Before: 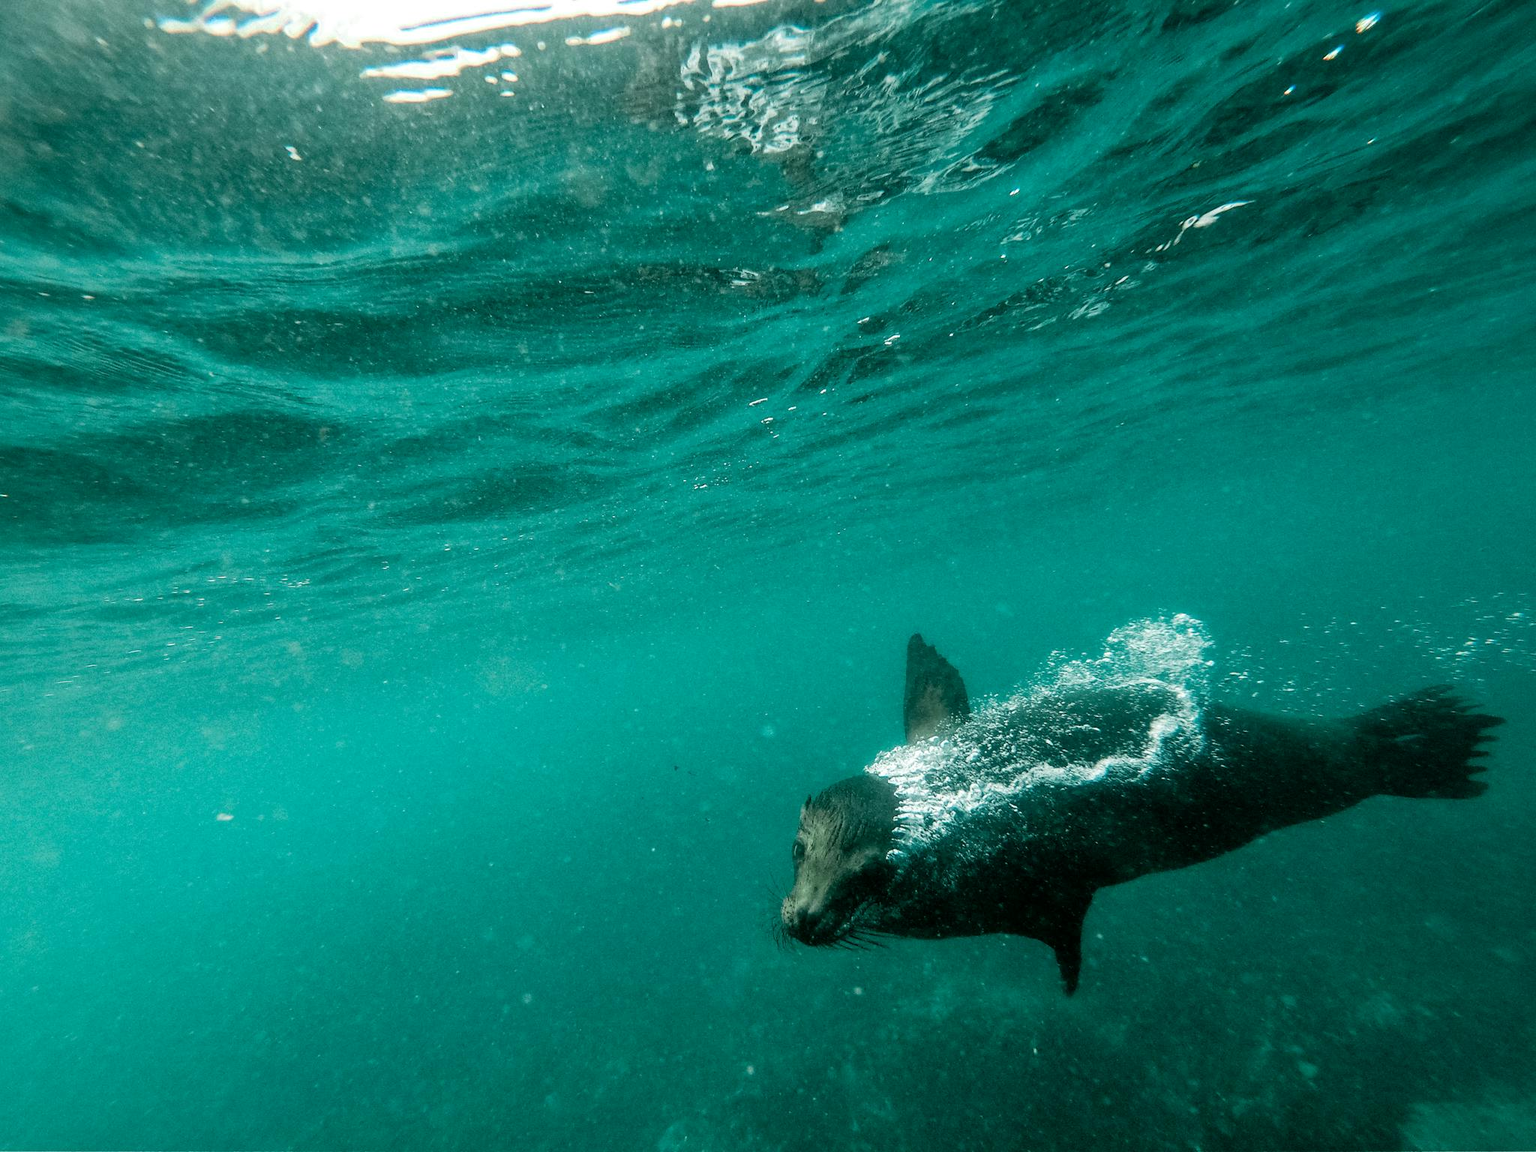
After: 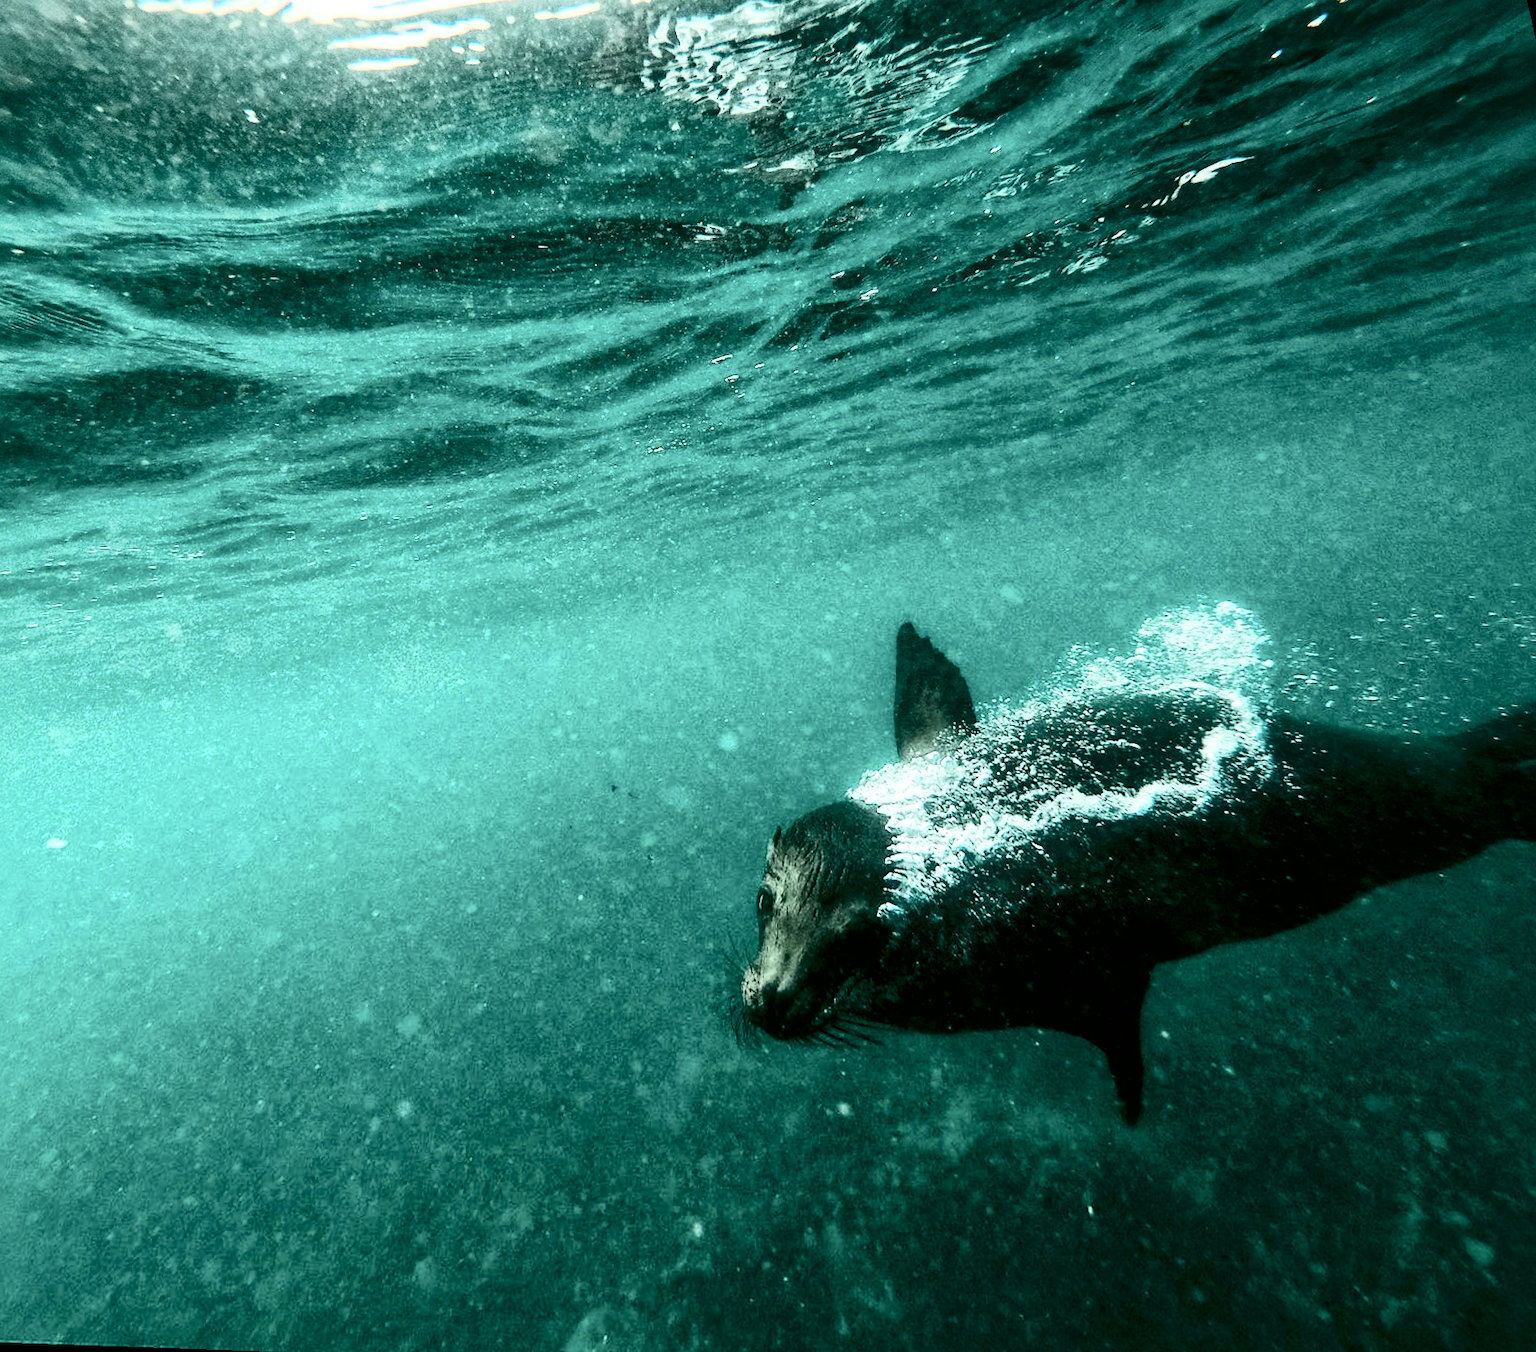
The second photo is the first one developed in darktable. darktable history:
rotate and perspective: rotation 0.72°, lens shift (vertical) -0.352, lens shift (horizontal) -0.051, crop left 0.152, crop right 0.859, crop top 0.019, crop bottom 0.964
rgb levels: preserve colors max RGB
global tonemap: drago (1, 100), detail 1
contrast brightness saturation: contrast 0.5, saturation -0.1
